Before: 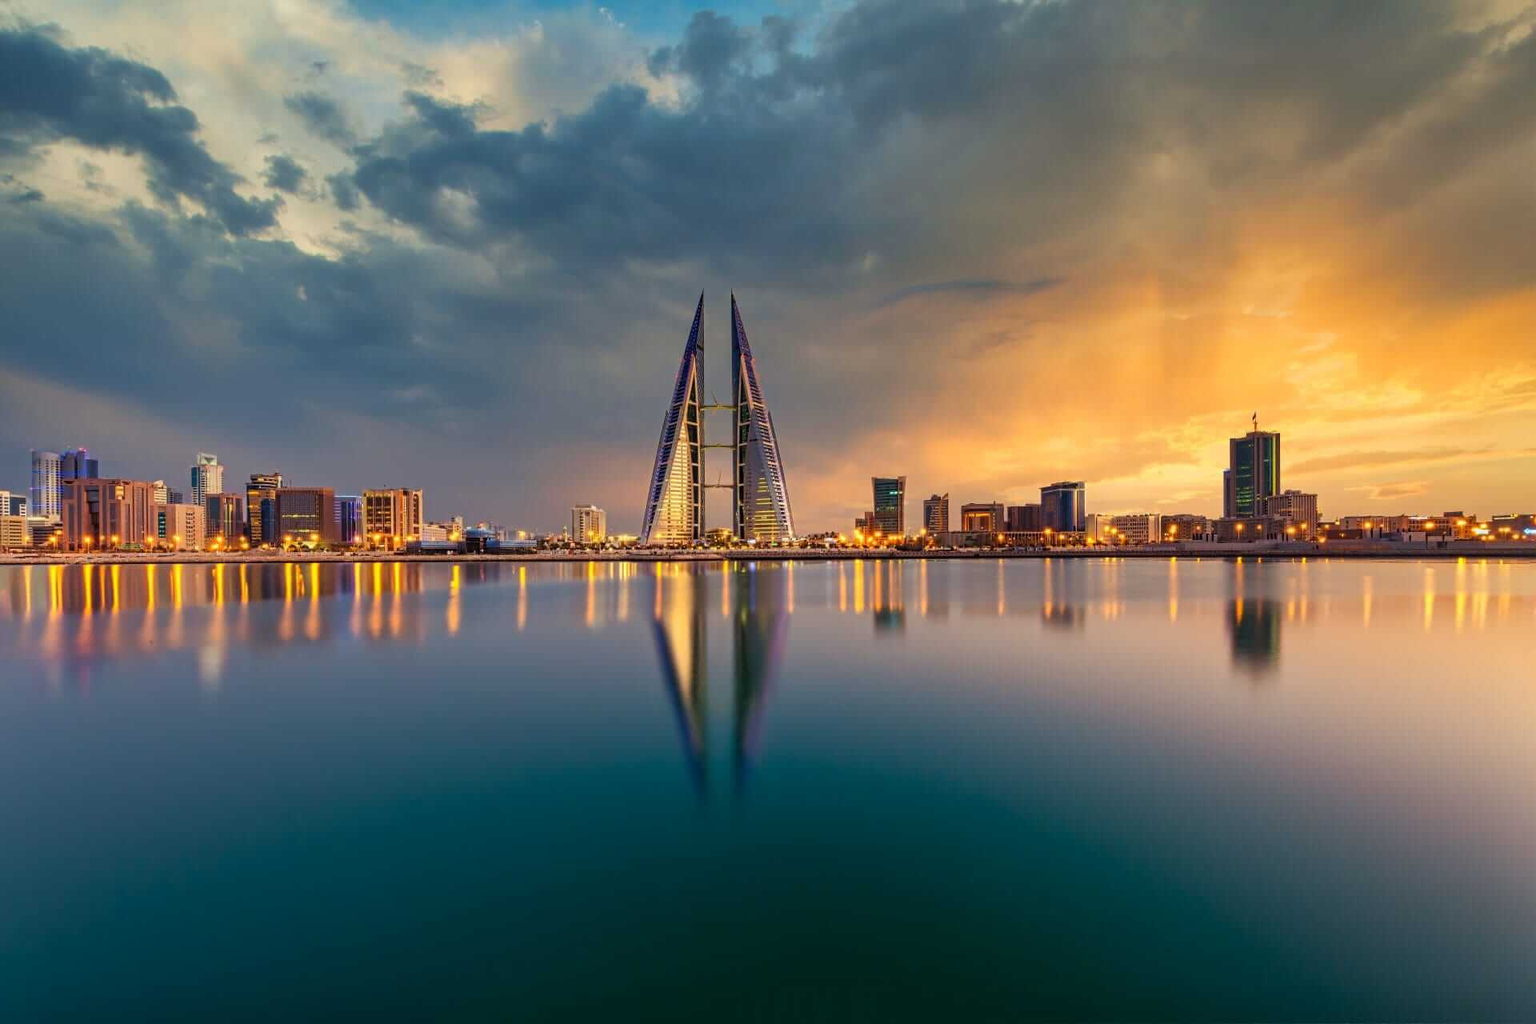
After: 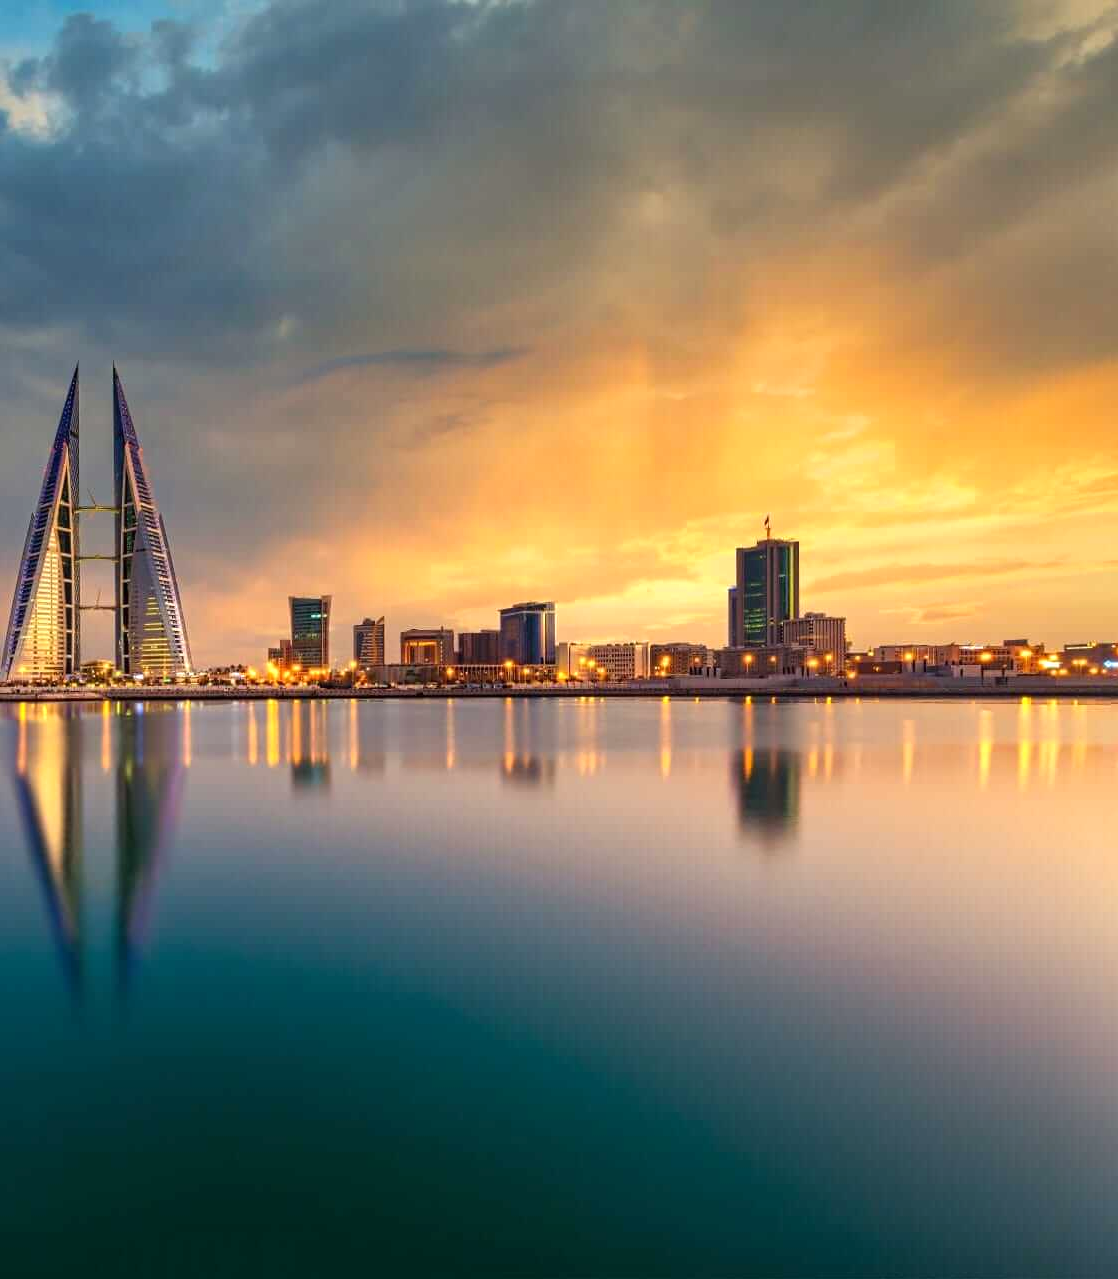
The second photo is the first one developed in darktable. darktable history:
exposure: exposure 0.3 EV, compensate highlight preservation false
crop: left 41.722%
